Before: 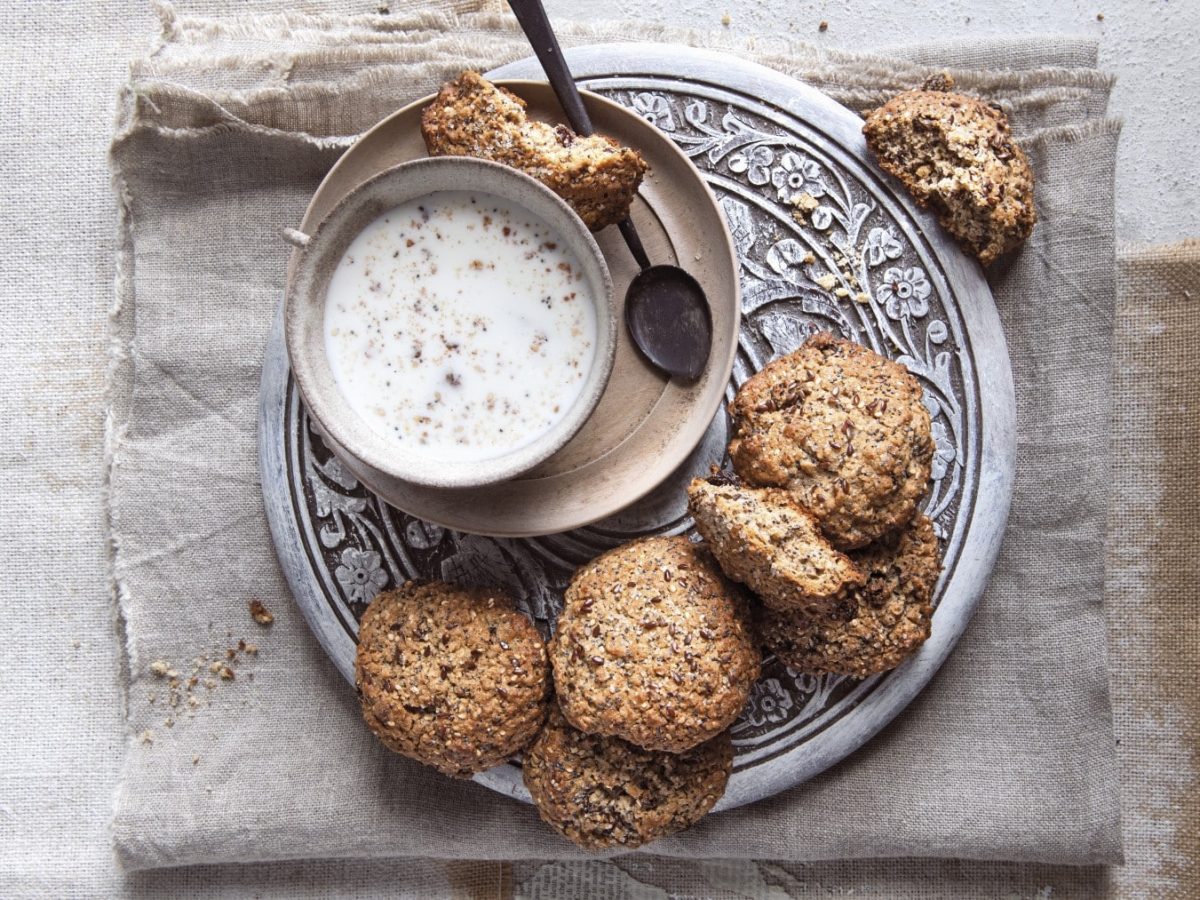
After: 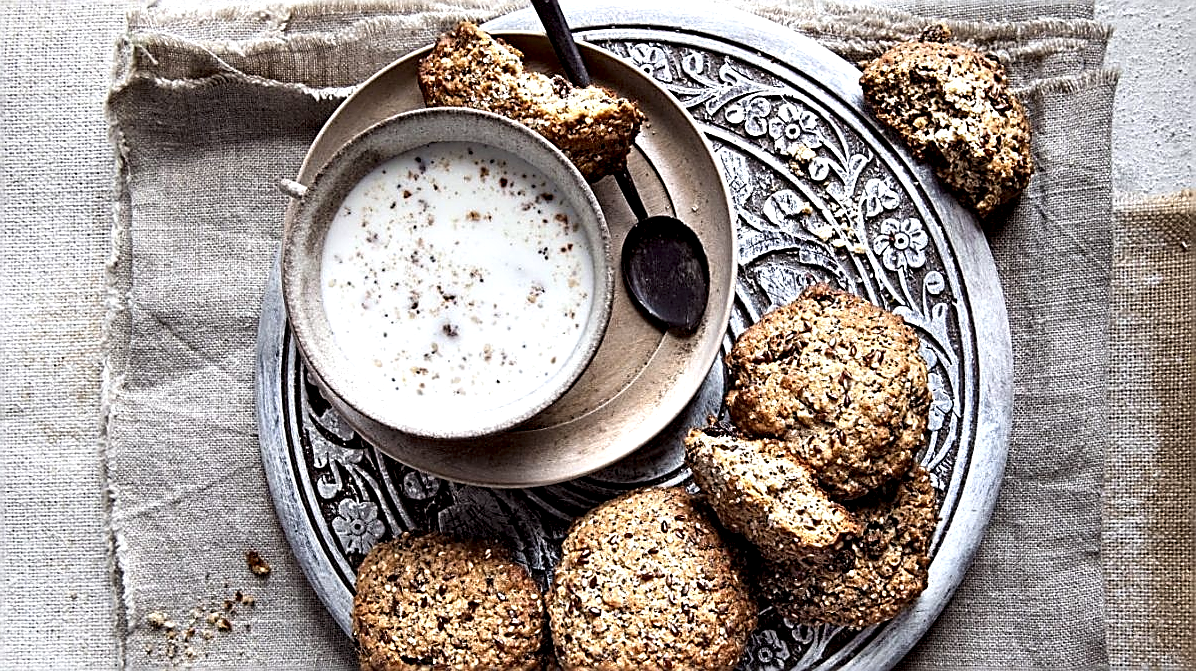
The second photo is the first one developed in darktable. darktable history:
contrast equalizer: y [[0.6 ×6], [0.55 ×6], [0 ×6], [0 ×6], [0 ×6]]
crop: left 0.295%, top 5.499%, bottom 19.847%
sharpen: radius 1.723, amount 1.293
